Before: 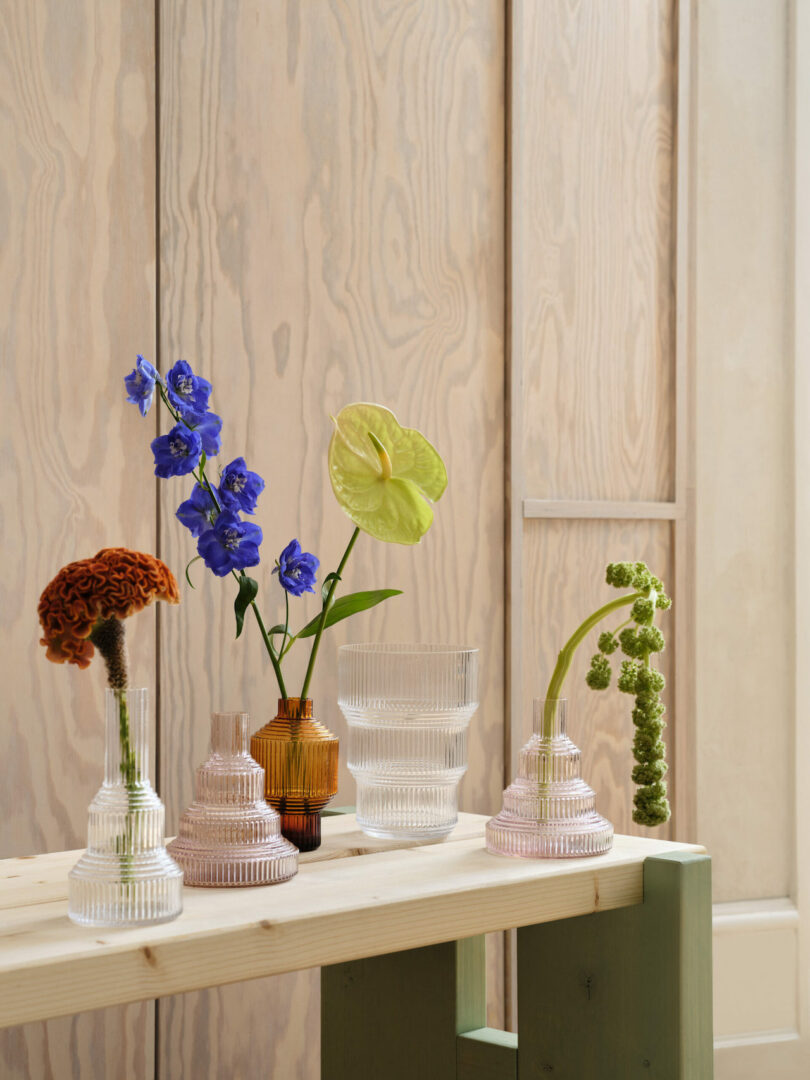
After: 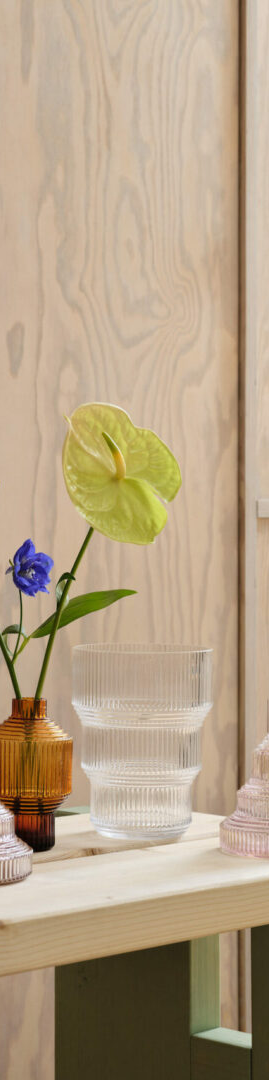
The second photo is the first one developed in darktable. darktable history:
crop: left 32.928%, right 33.754%
